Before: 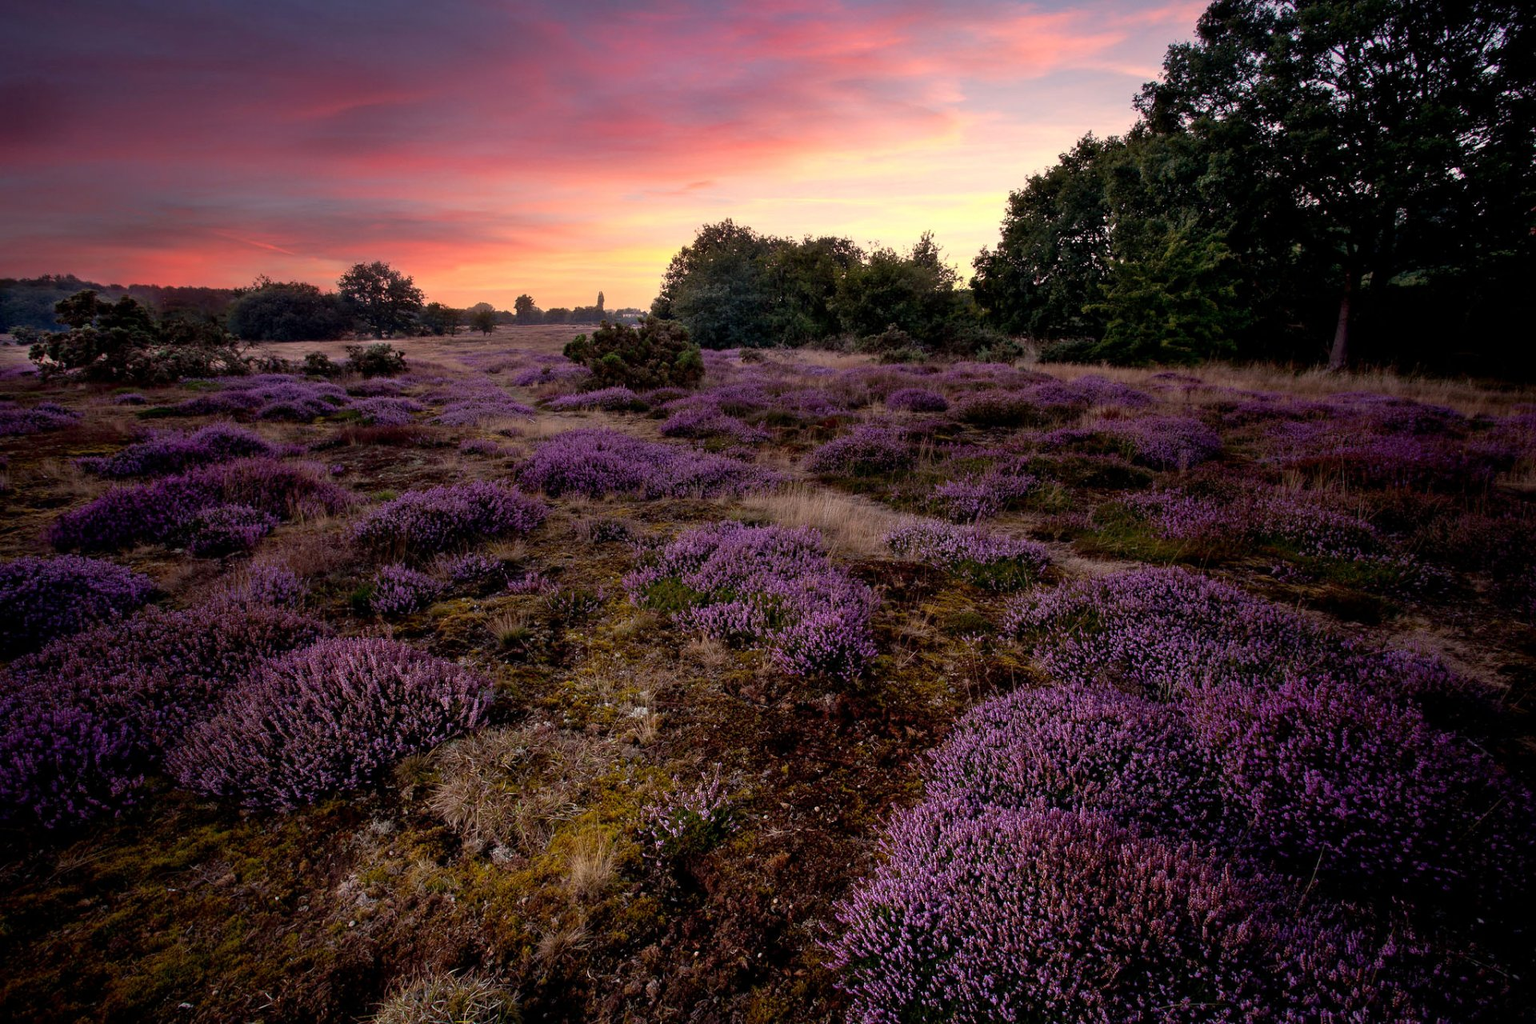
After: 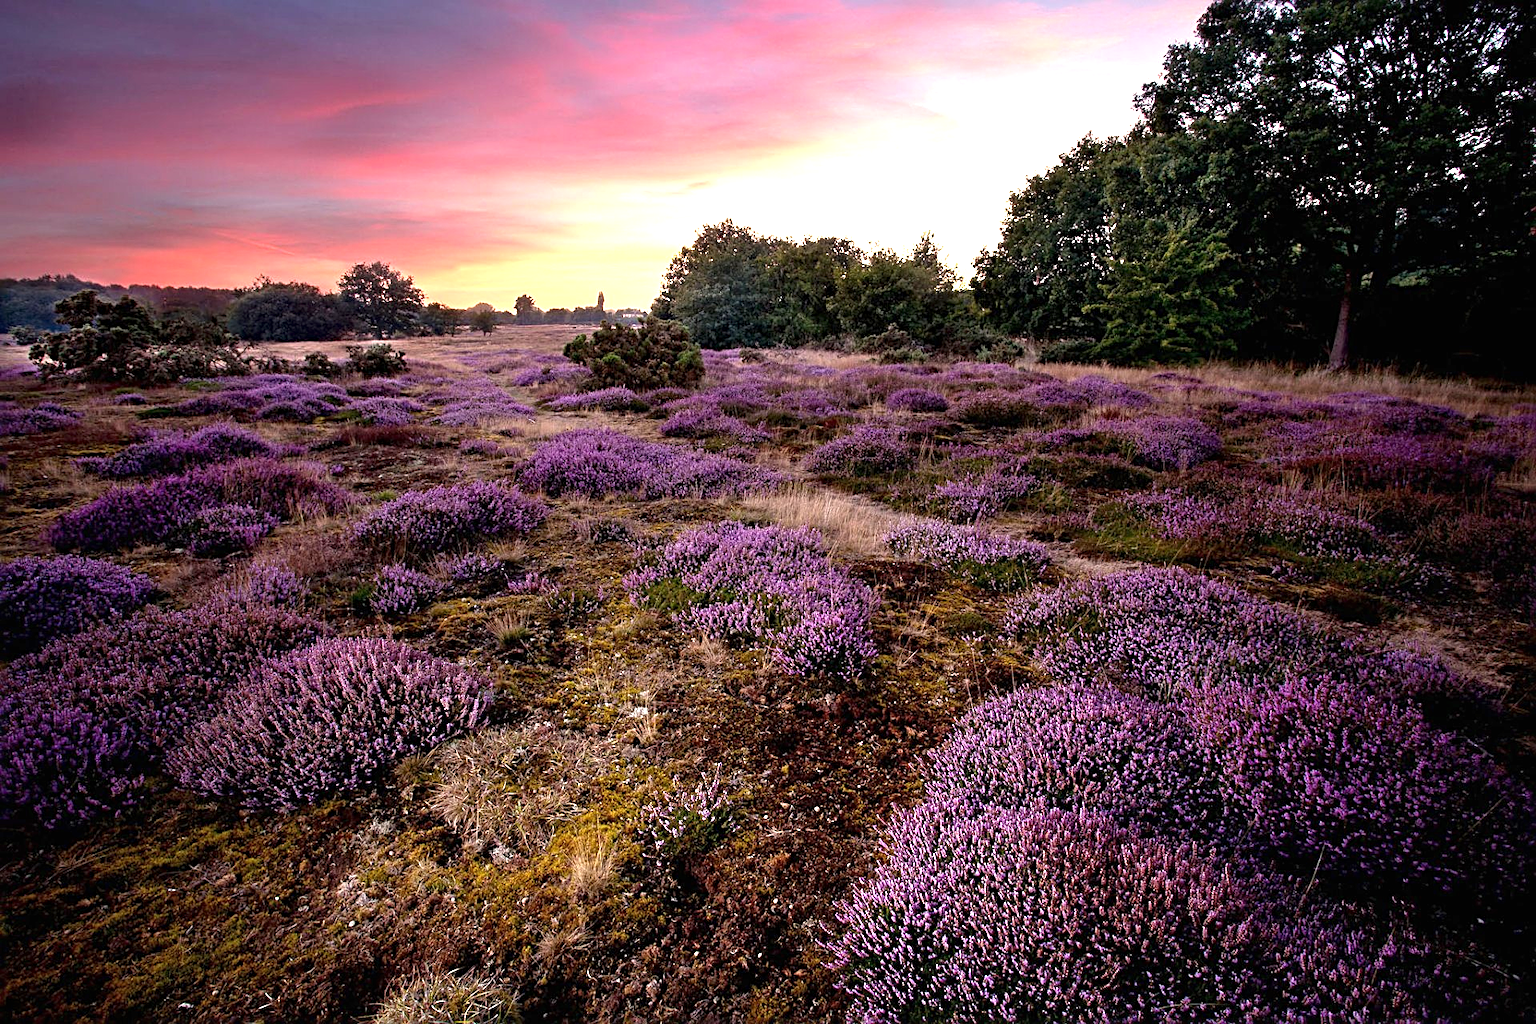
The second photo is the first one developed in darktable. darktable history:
exposure: black level correction 0, exposure 1.2 EV, compensate exposure bias true, compensate highlight preservation false
sharpen: radius 3.119
